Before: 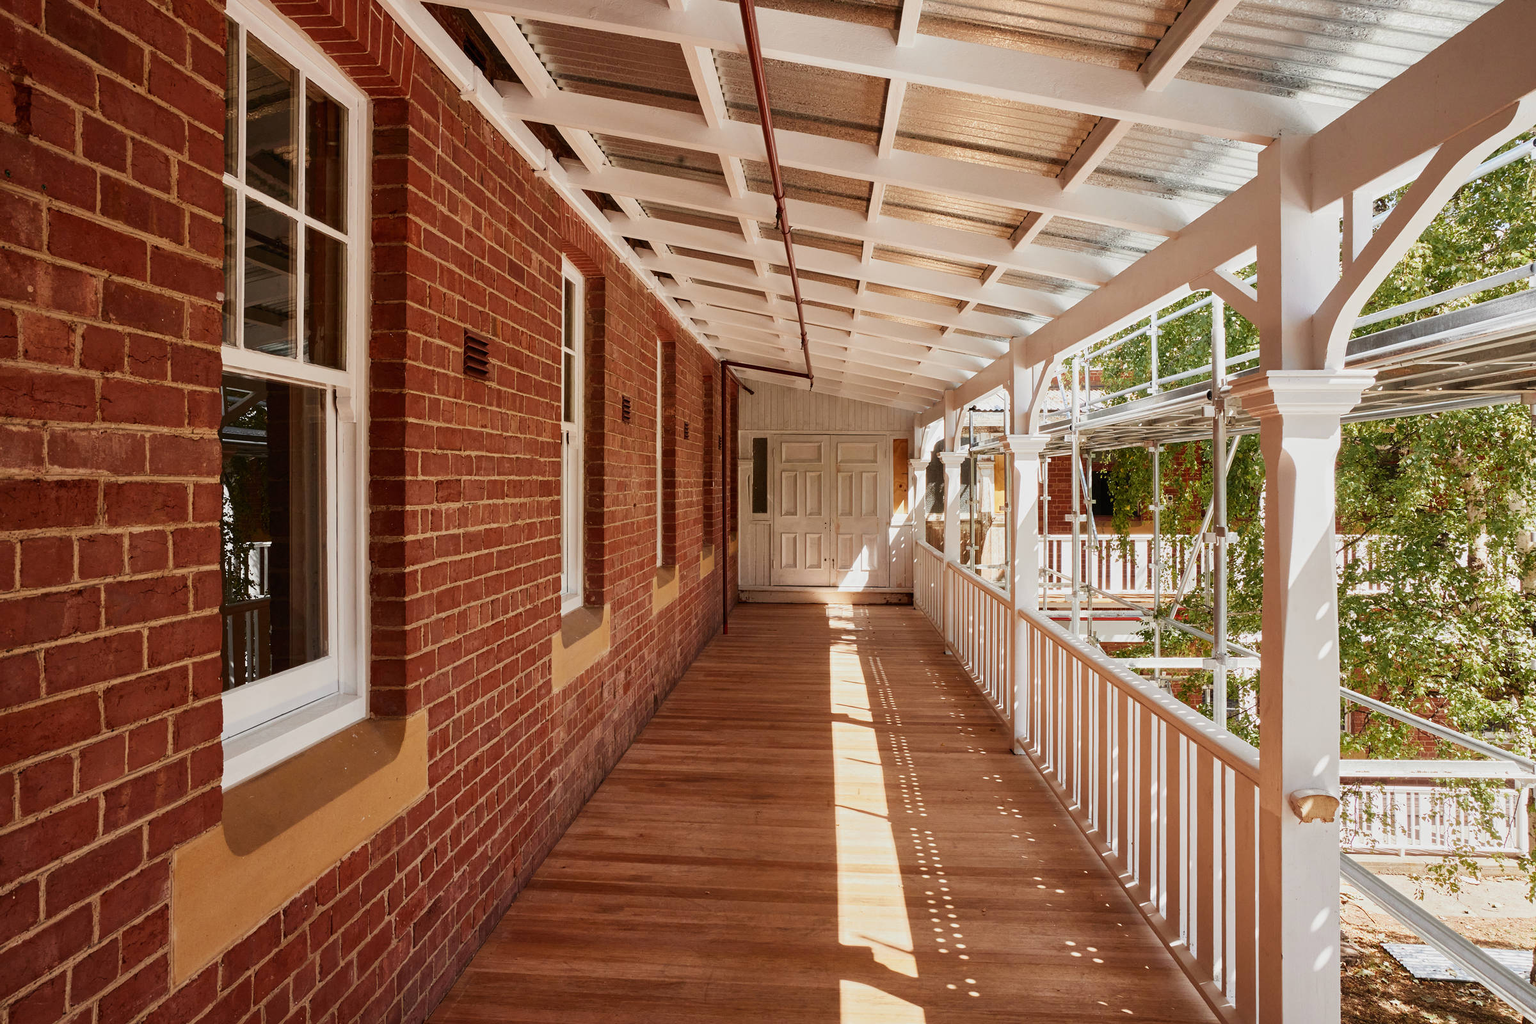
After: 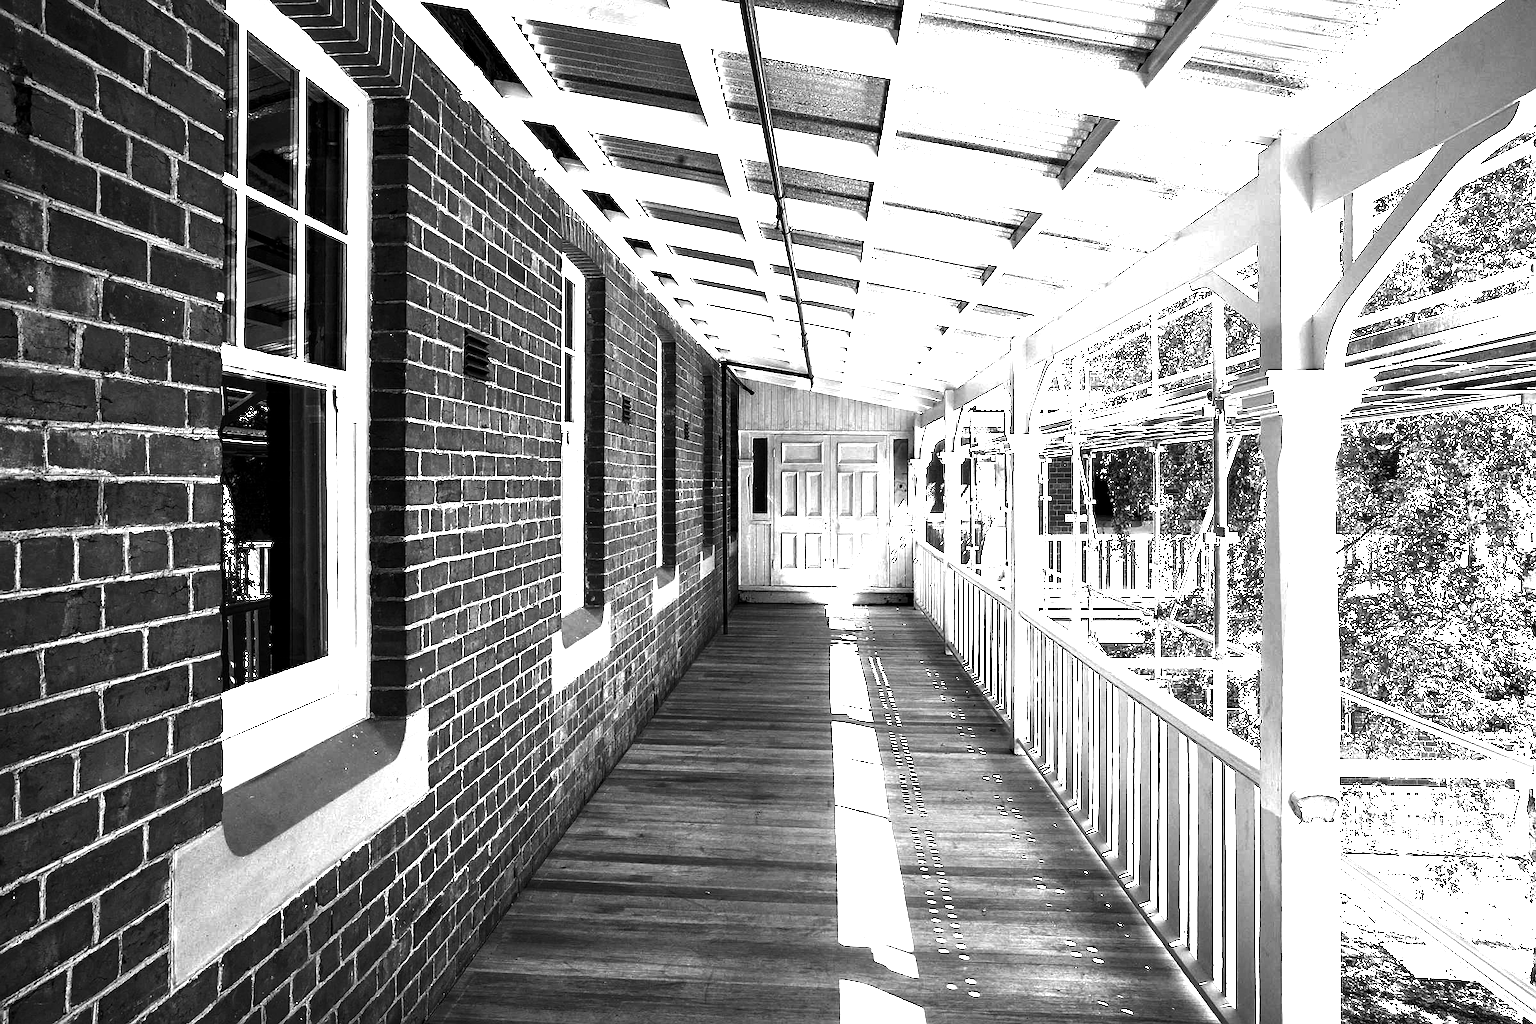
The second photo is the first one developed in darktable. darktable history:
sharpen: radius 1.272, amount 0.305, threshold 0
contrast brightness saturation: contrast -0.03, brightness -0.59, saturation -1
color correction: highlights a* 5.3, highlights b* 24.26, shadows a* -15.58, shadows b* 4.02
exposure: black level correction 0.005, exposure 2.084 EV, compensate highlight preservation false
monochrome: a -35.87, b 49.73, size 1.7
